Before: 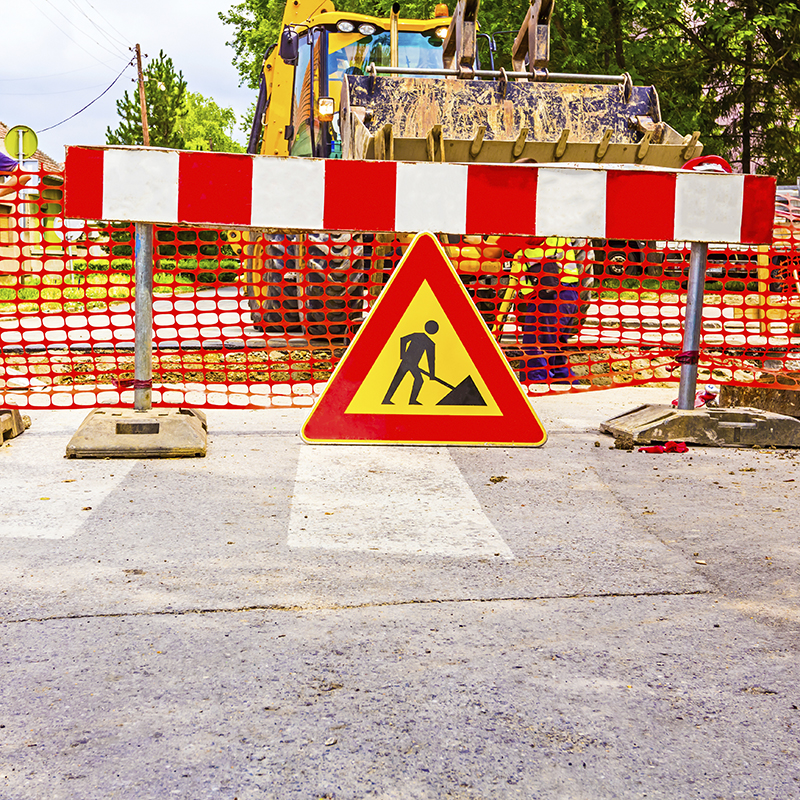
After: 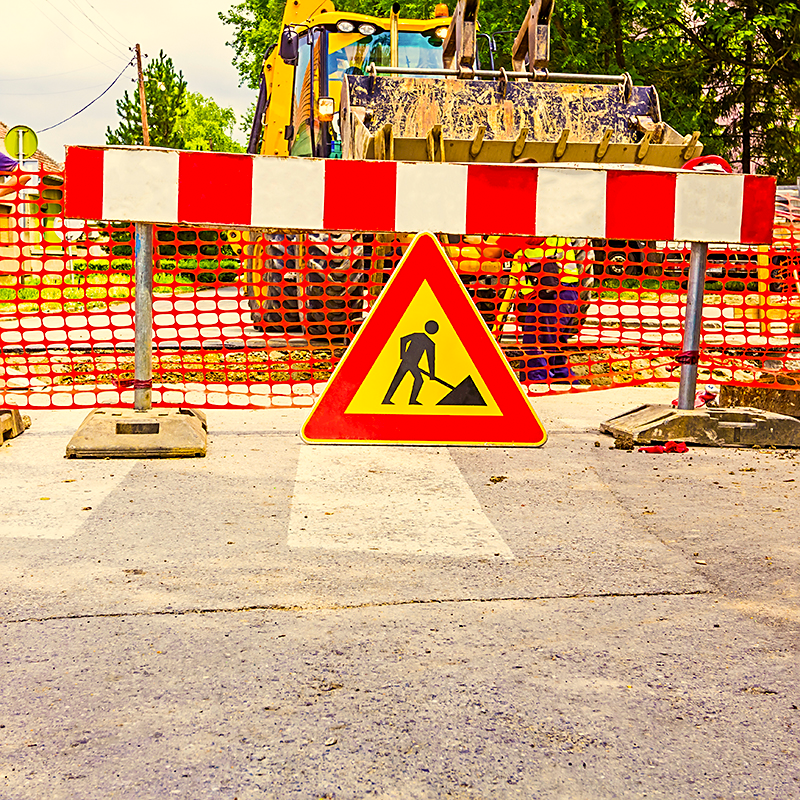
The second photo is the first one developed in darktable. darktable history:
color correction: highlights a* 1.45, highlights b* 18.04
sharpen: radius 1.847, amount 0.408, threshold 1.47
